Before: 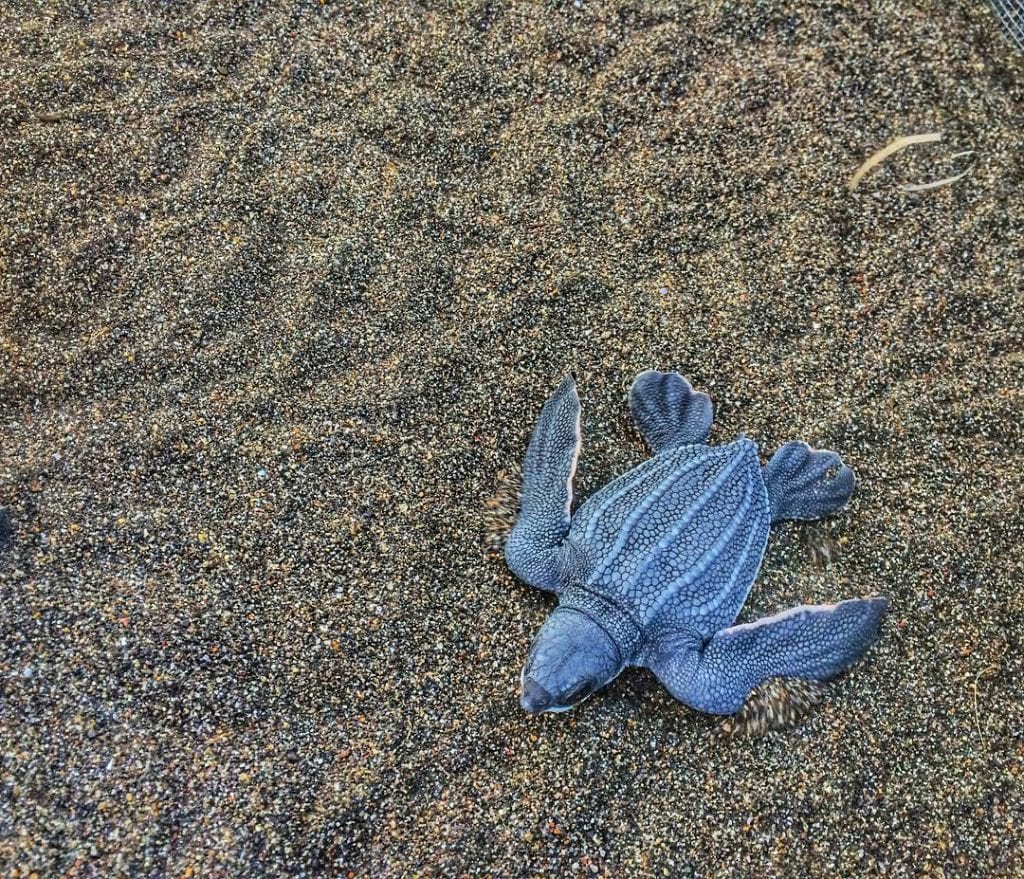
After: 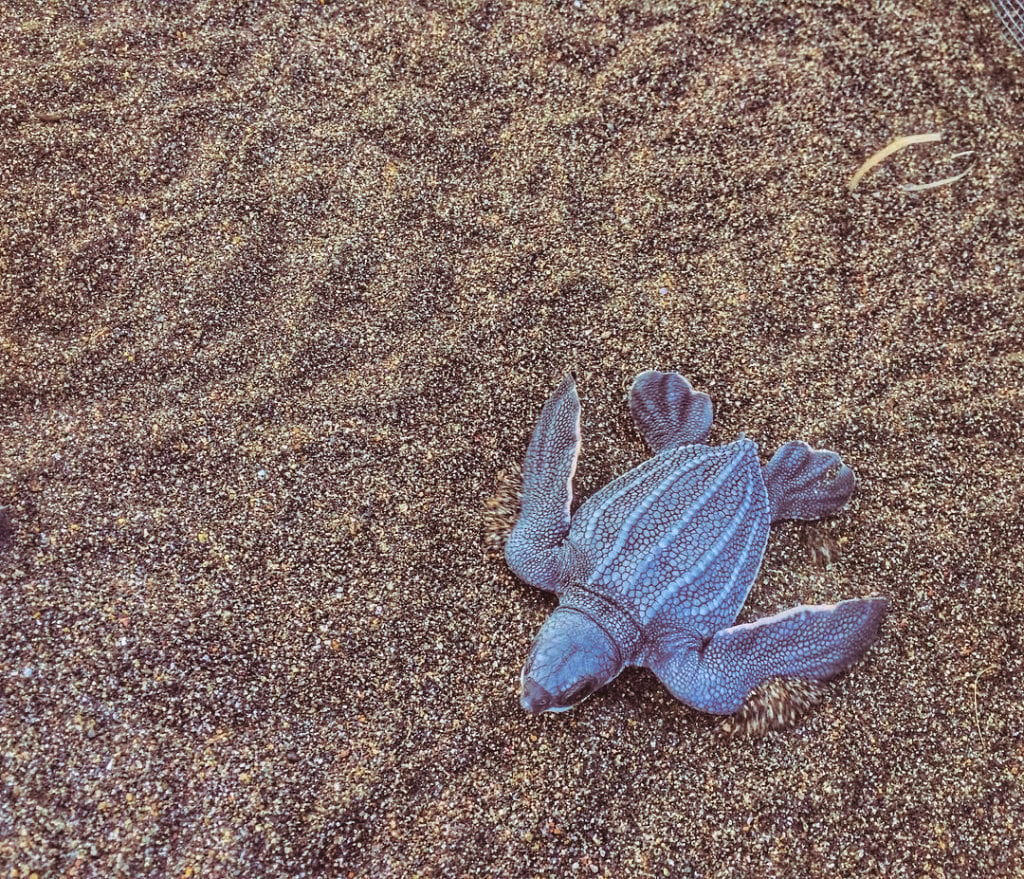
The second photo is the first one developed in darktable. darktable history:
bloom: size 38%, threshold 95%, strength 30%
split-toning: highlights › hue 298.8°, highlights › saturation 0.73, compress 41.76%
